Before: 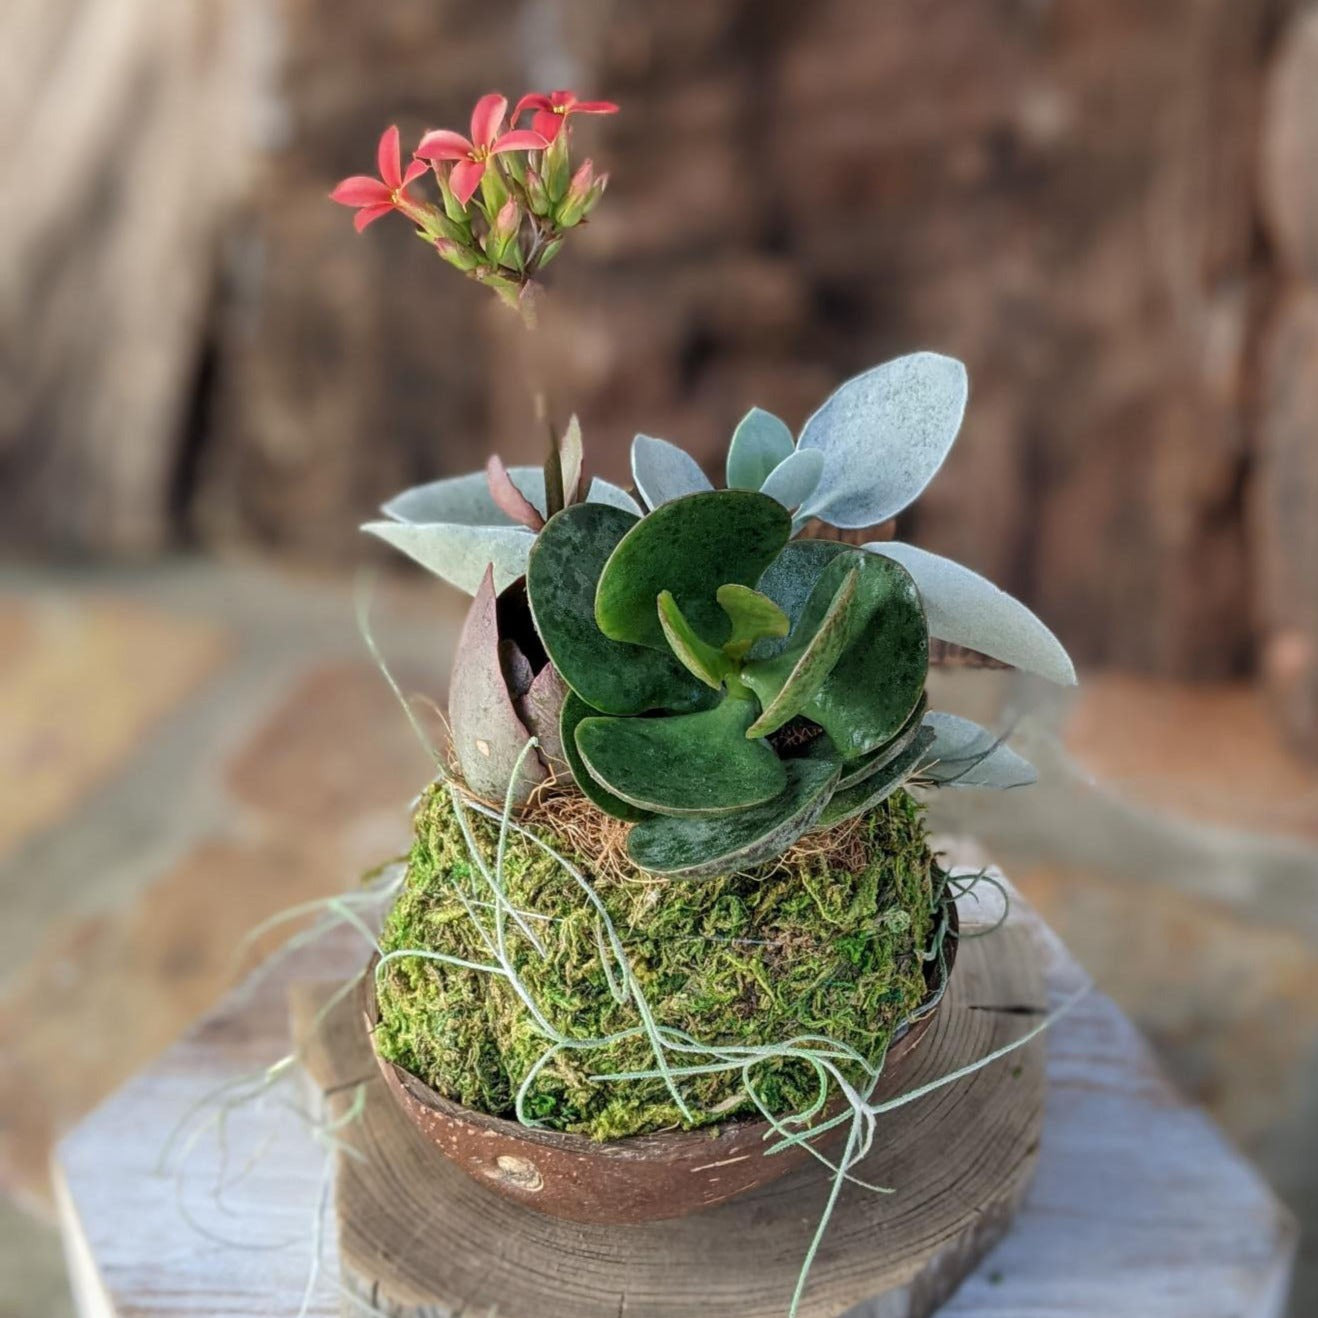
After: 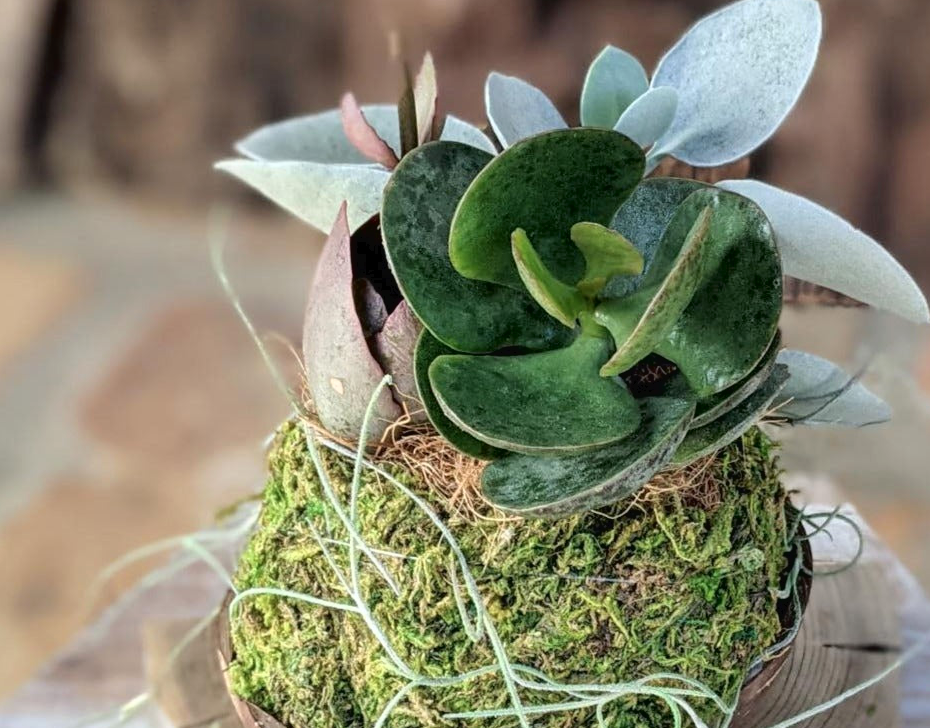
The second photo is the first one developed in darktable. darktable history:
tone equalizer: edges refinement/feathering 500, mask exposure compensation -1.57 EV, preserve details no
crop: left 11.134%, top 27.524%, right 18.251%, bottom 17.217%
tone curve: curves: ch0 [(0, 0) (0.003, 0.022) (0.011, 0.025) (0.025, 0.025) (0.044, 0.029) (0.069, 0.042) (0.1, 0.068) (0.136, 0.118) (0.177, 0.176) (0.224, 0.233) (0.277, 0.299) (0.335, 0.371) (0.399, 0.448) (0.468, 0.526) (0.543, 0.605) (0.623, 0.684) (0.709, 0.775) (0.801, 0.869) (0.898, 0.957) (1, 1)], color space Lab, independent channels, preserve colors none
